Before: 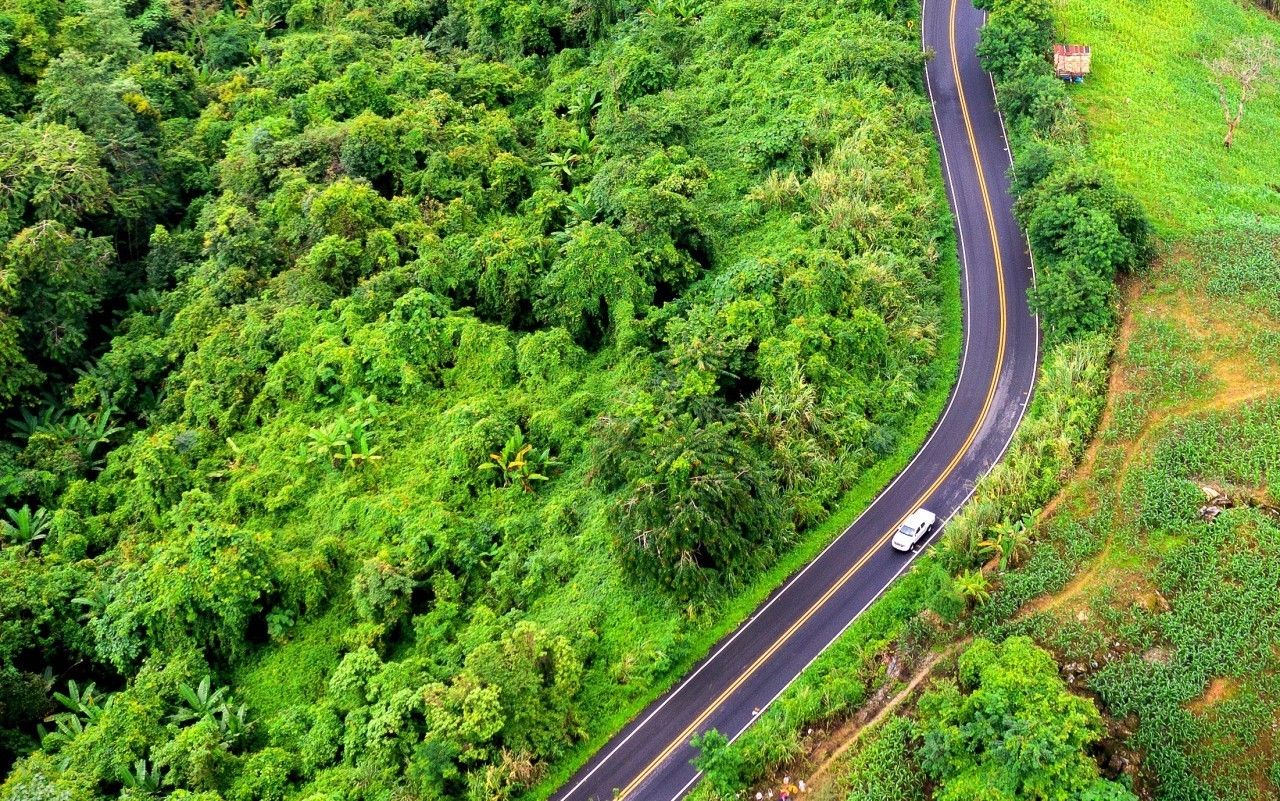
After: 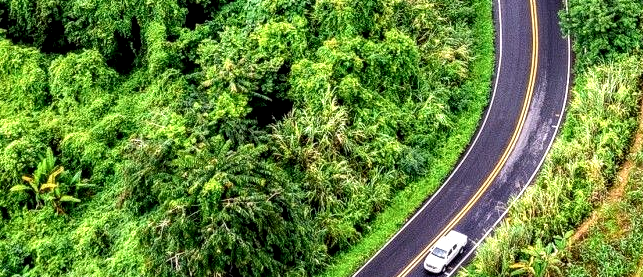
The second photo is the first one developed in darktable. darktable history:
local contrast: highlights 19%, detail 186%
crop: left 36.607%, top 34.735%, right 13.146%, bottom 30.611%
